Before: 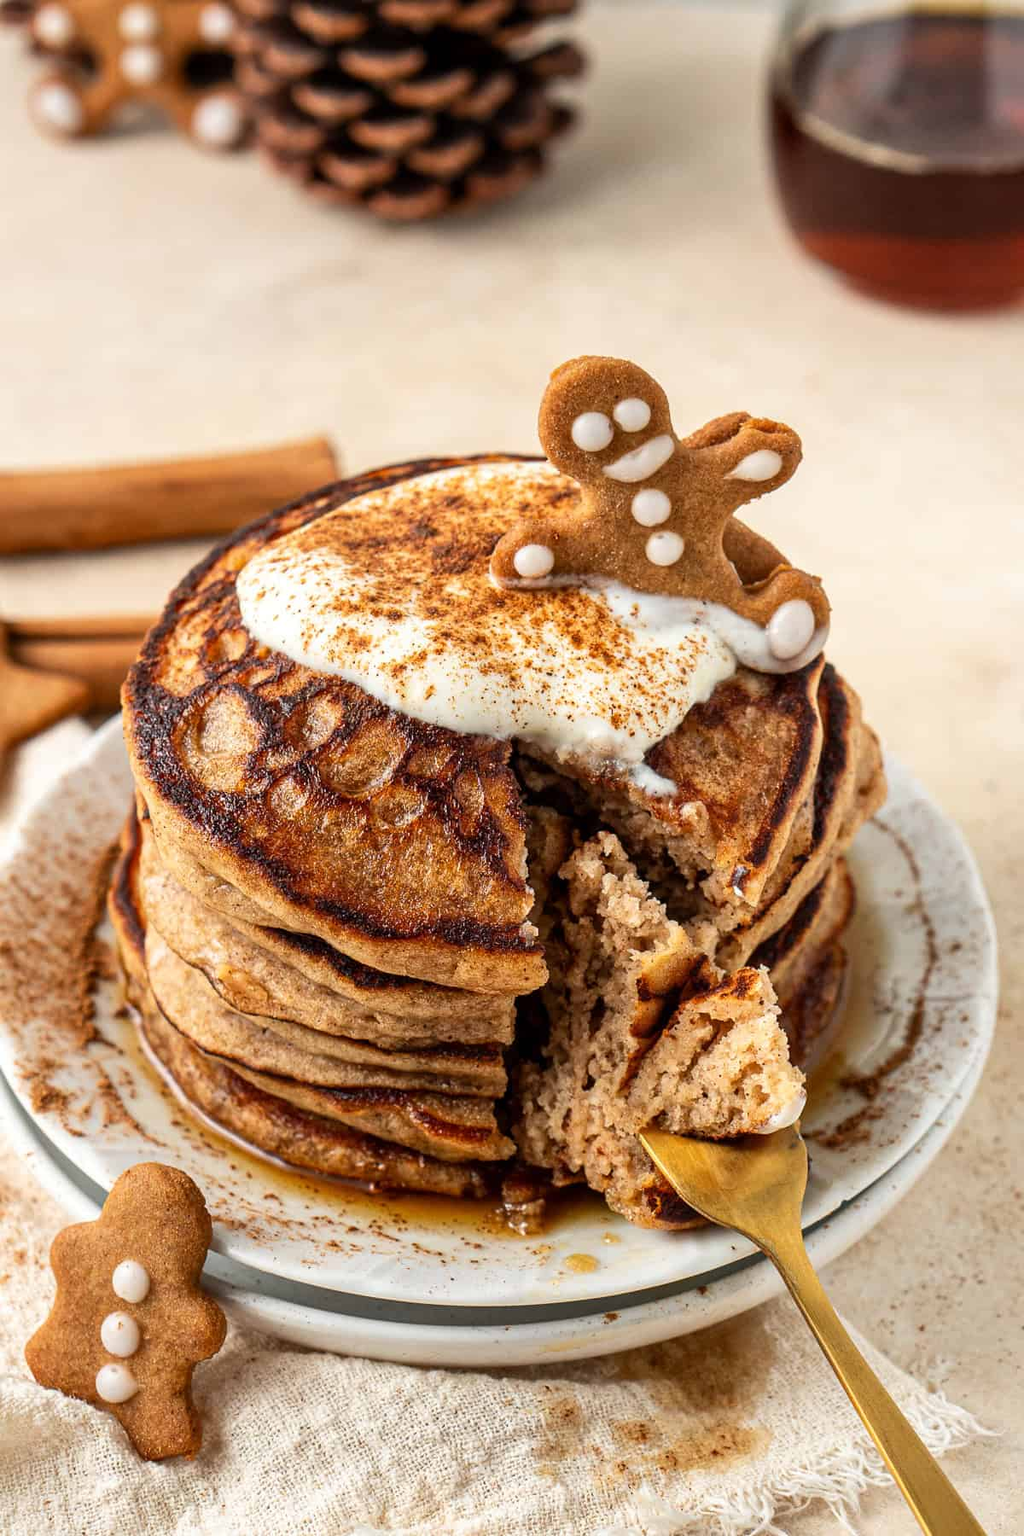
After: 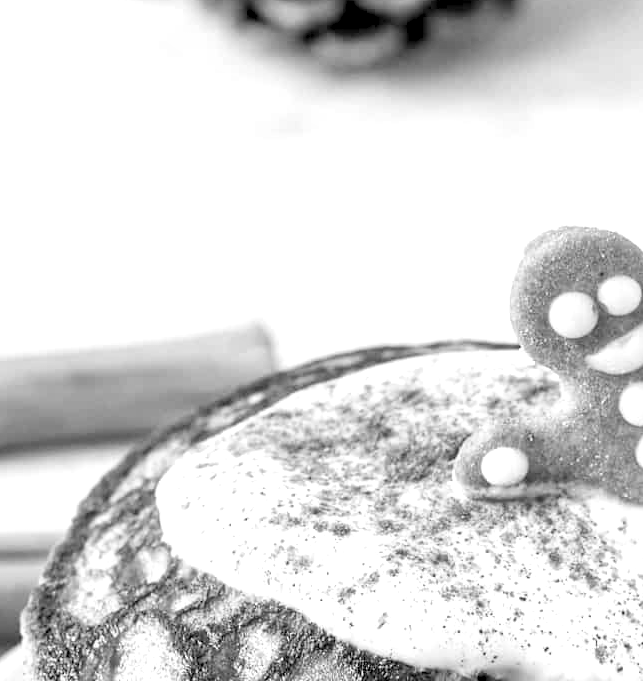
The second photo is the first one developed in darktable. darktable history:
monochrome: a 32, b 64, size 2.3
color calibration: illuminant same as pipeline (D50), adaptation none (bypass)
levels: levels [0.036, 0.364, 0.827]
crop: left 10.121%, top 10.631%, right 36.218%, bottom 51.526%
